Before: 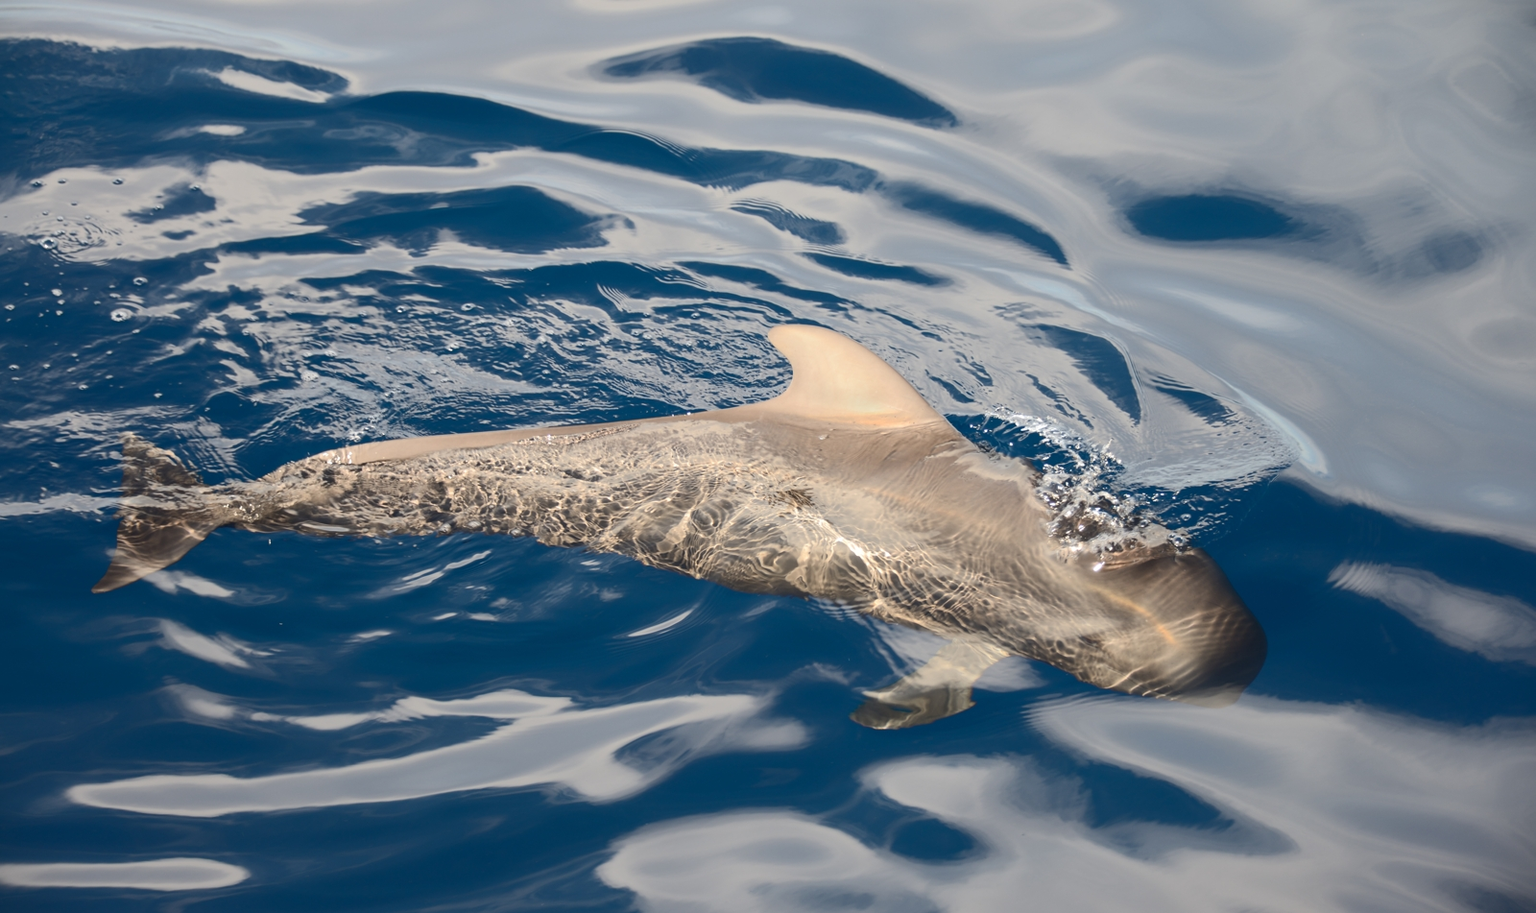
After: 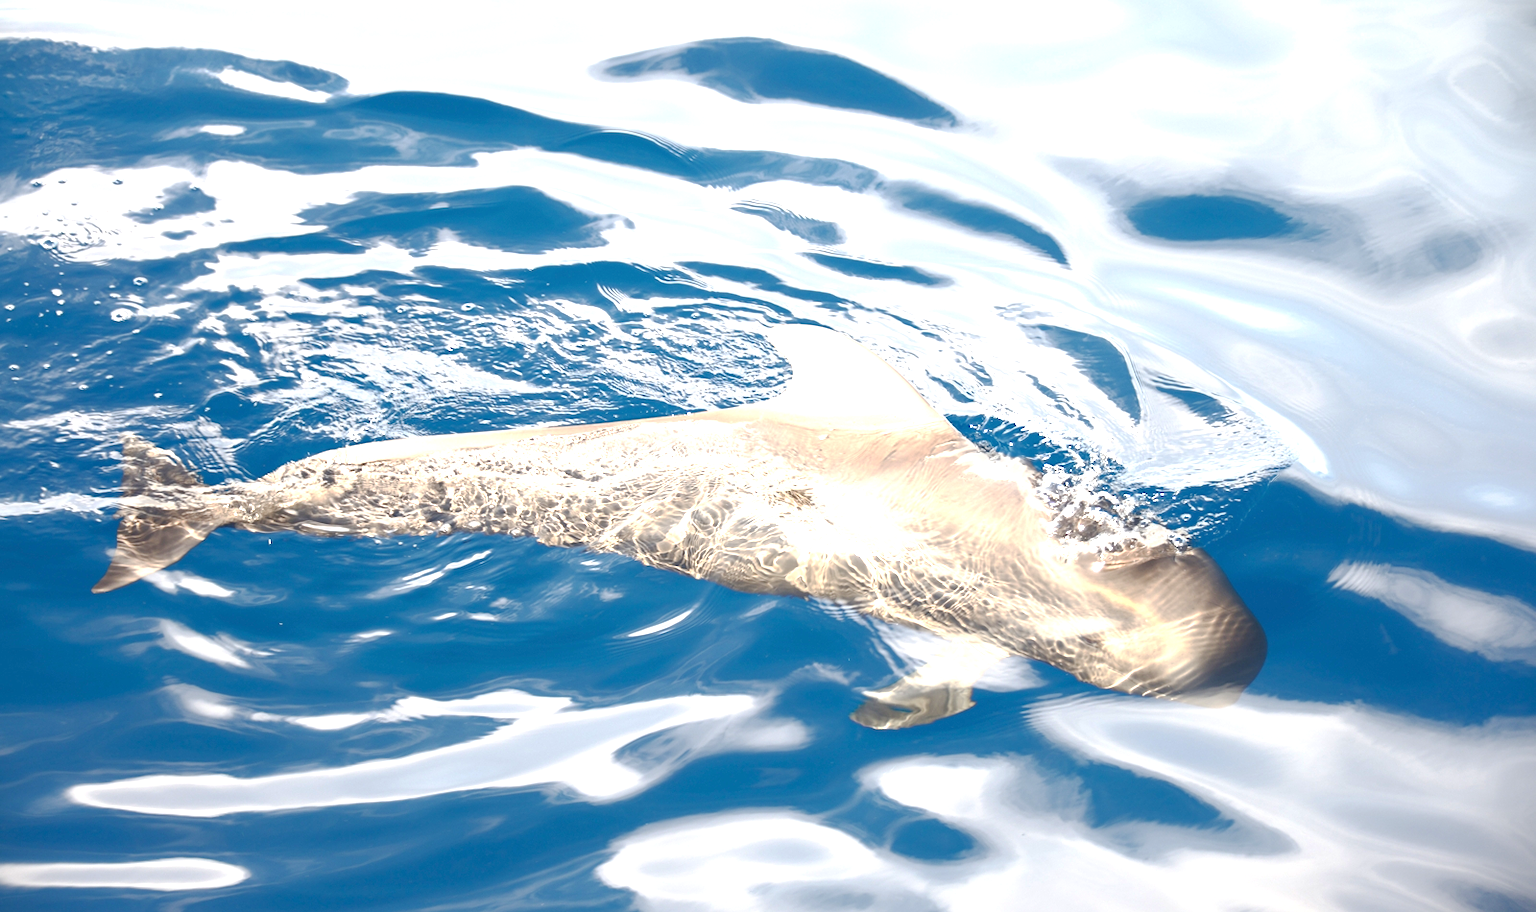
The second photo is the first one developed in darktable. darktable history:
exposure: black level correction 0, exposure 1.507 EV, compensate highlight preservation false
base curve: curves: ch0 [(0, 0) (0.262, 0.32) (0.722, 0.705) (1, 1)], preserve colors none
